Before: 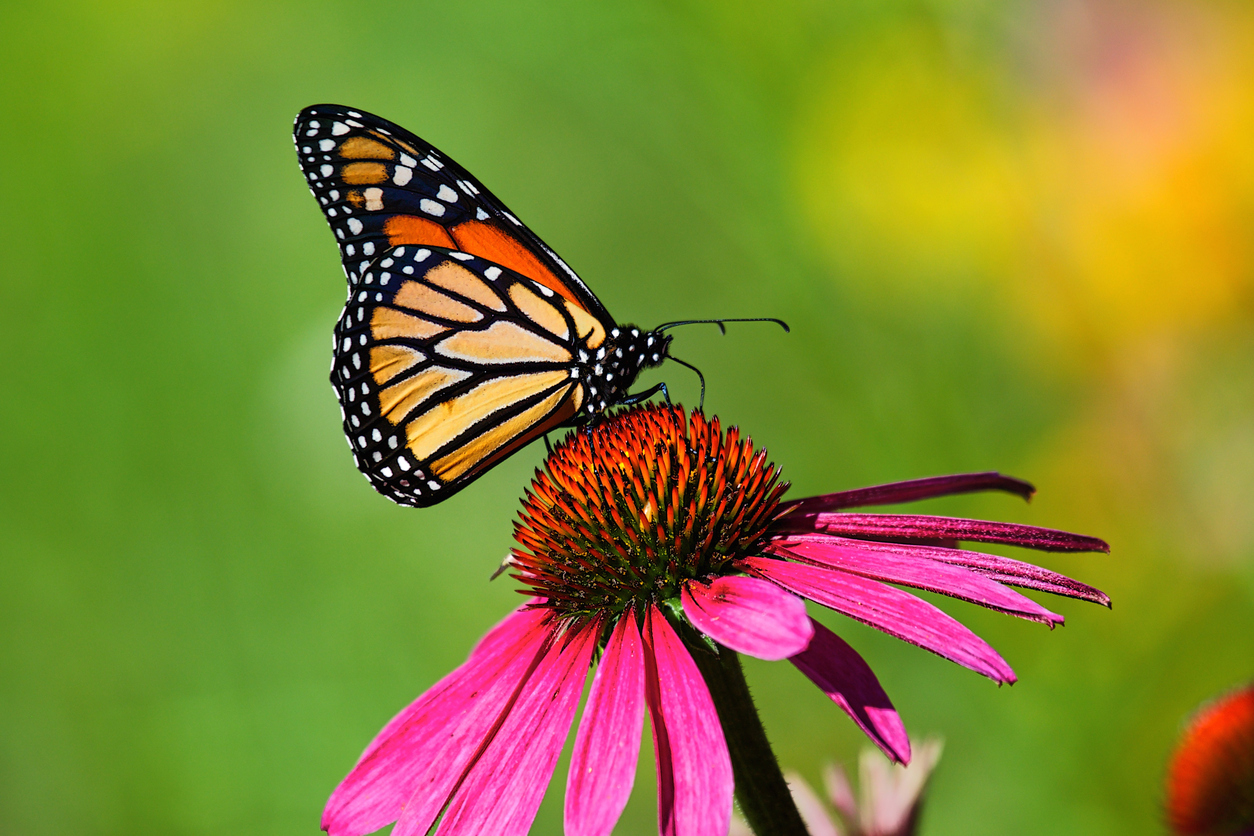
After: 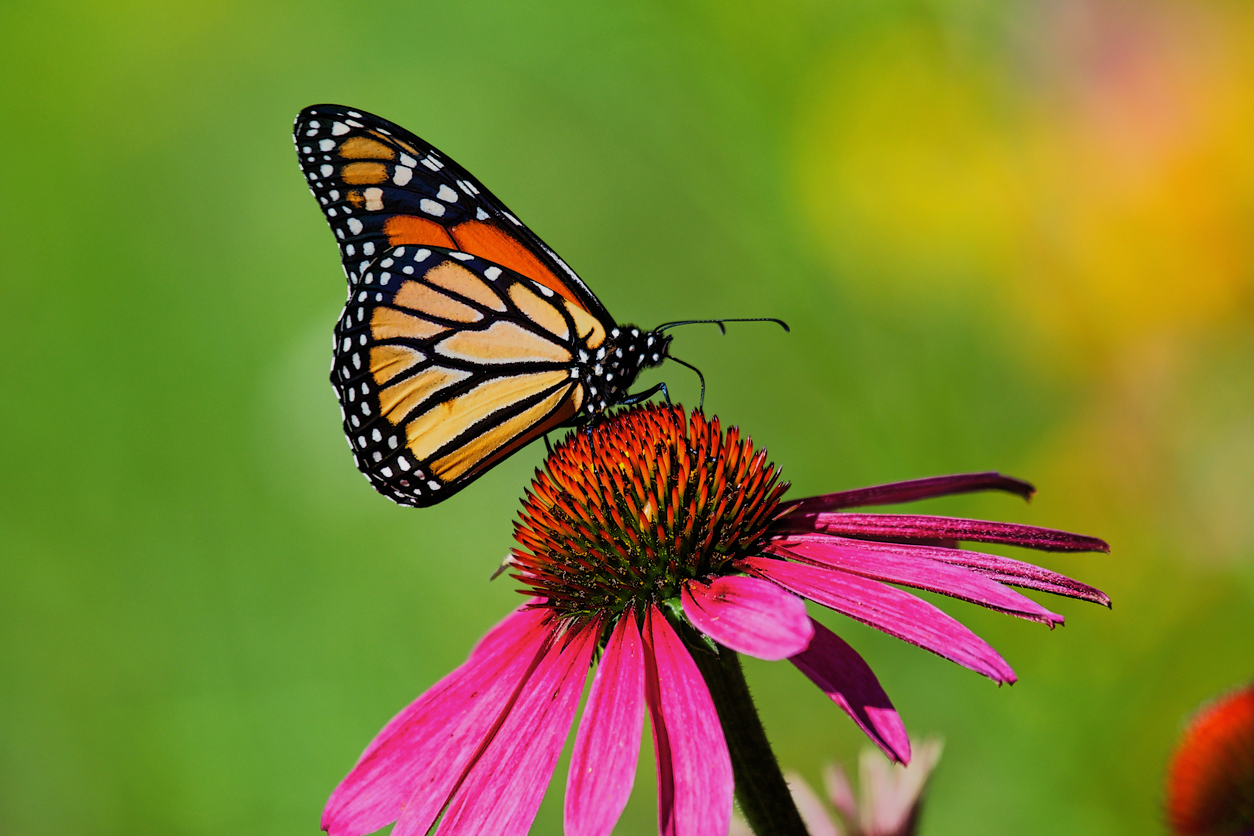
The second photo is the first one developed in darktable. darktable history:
filmic rgb: black relative exposure -15.06 EV, white relative exposure 3 EV, target black luminance 0%, hardness 9.2, latitude 98.17%, contrast 0.912, shadows ↔ highlights balance 0.464%, color science v5 (2021), contrast in shadows safe, contrast in highlights safe
